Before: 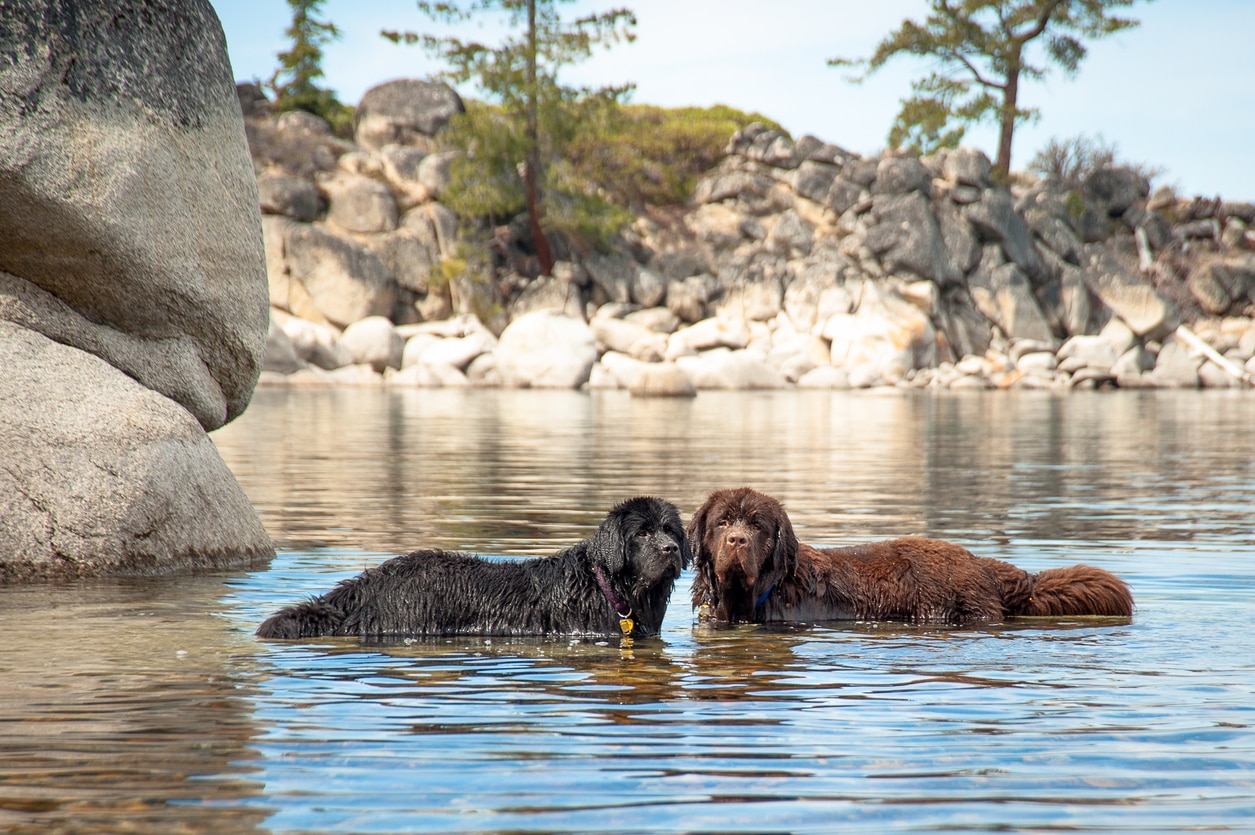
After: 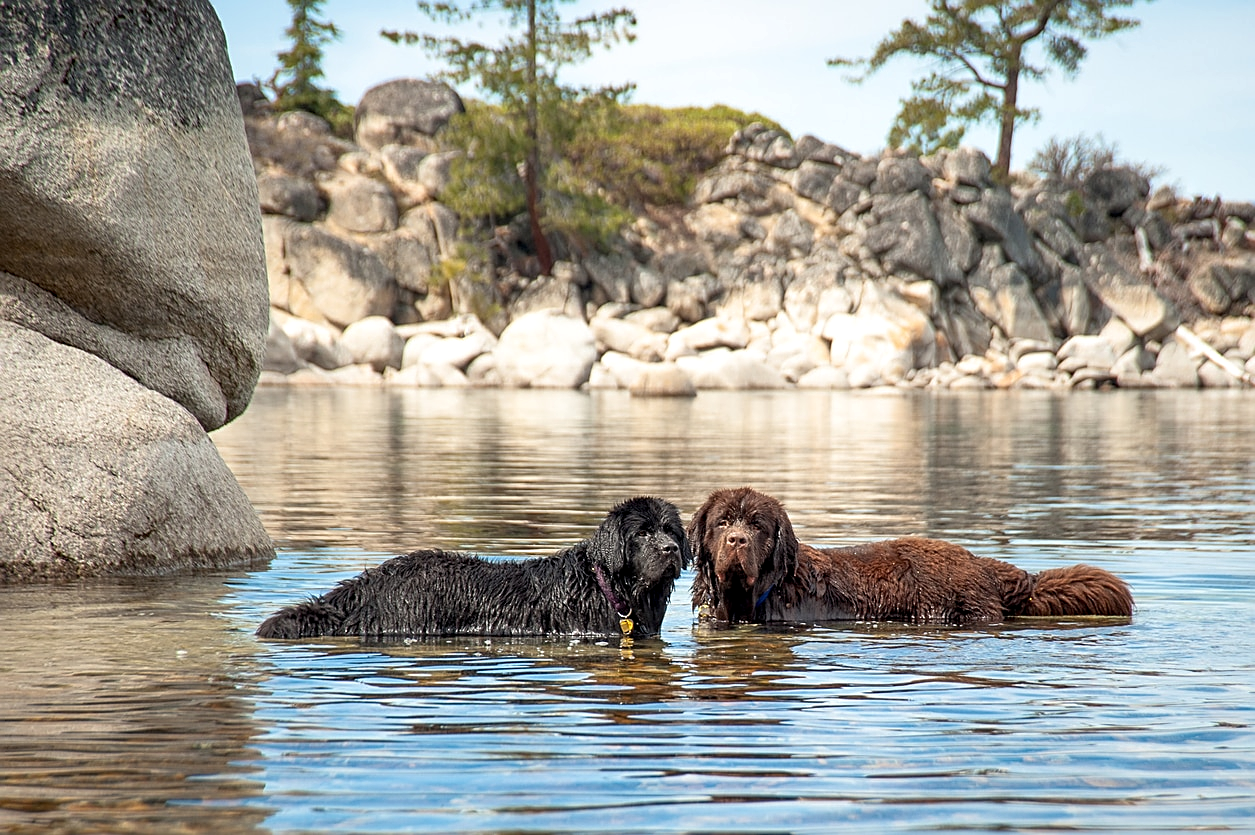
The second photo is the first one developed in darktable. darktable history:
sharpen: on, module defaults
local contrast: highlights 100%, shadows 103%, detail 120%, midtone range 0.2
